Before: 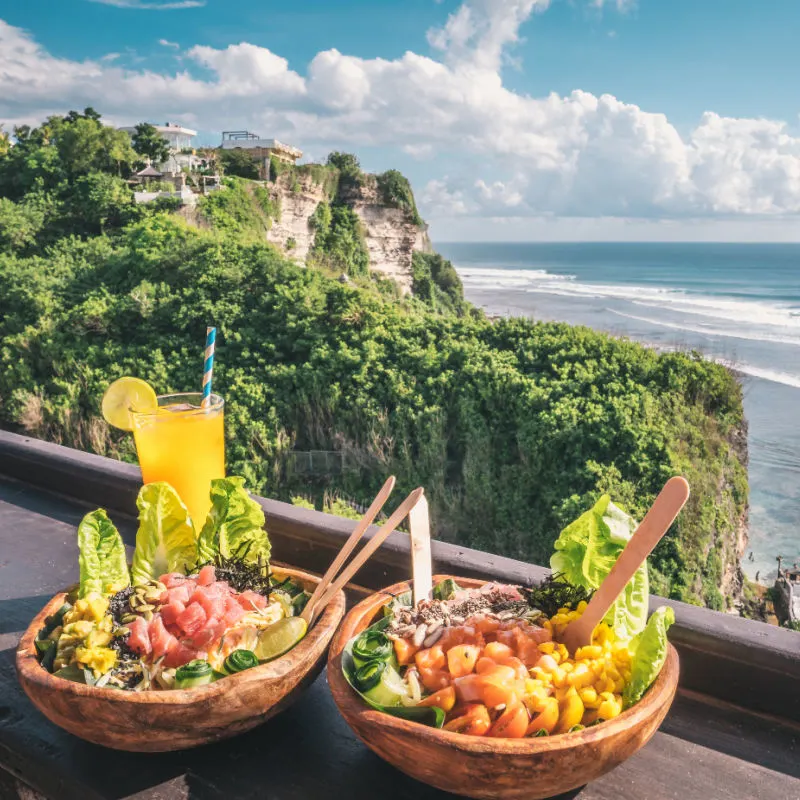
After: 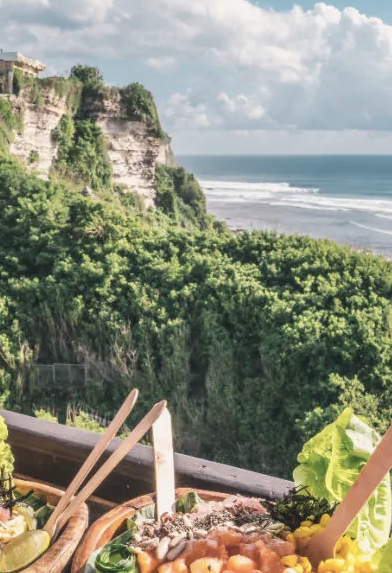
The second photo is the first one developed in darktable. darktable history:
color correction: highlights b* -0.009, saturation 0.774
crop: left 32.192%, top 10.967%, right 18.789%, bottom 17.389%
